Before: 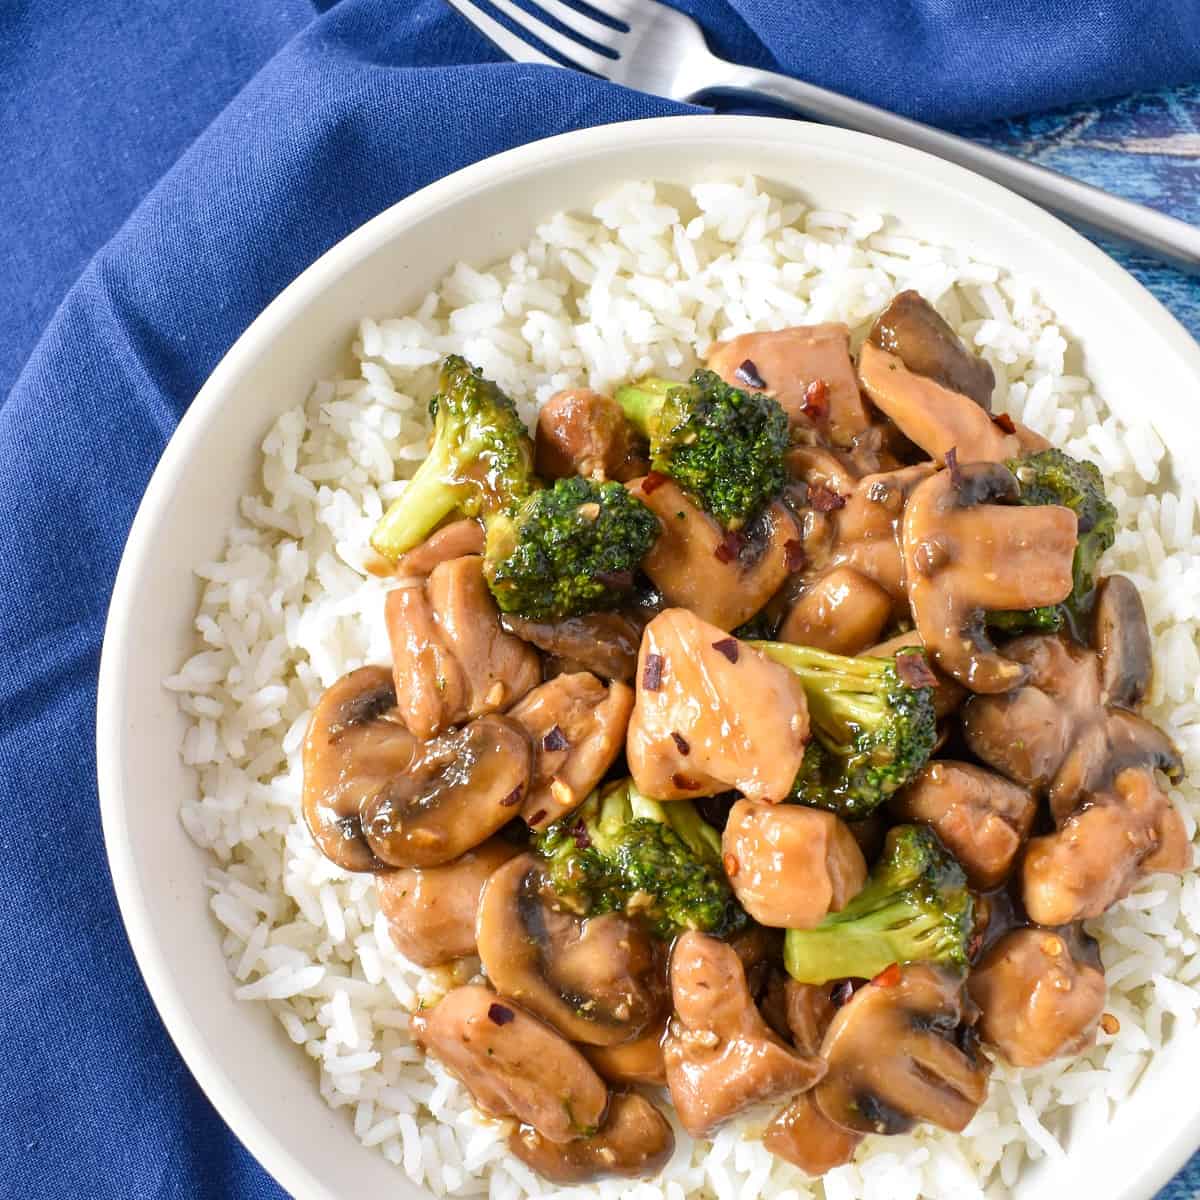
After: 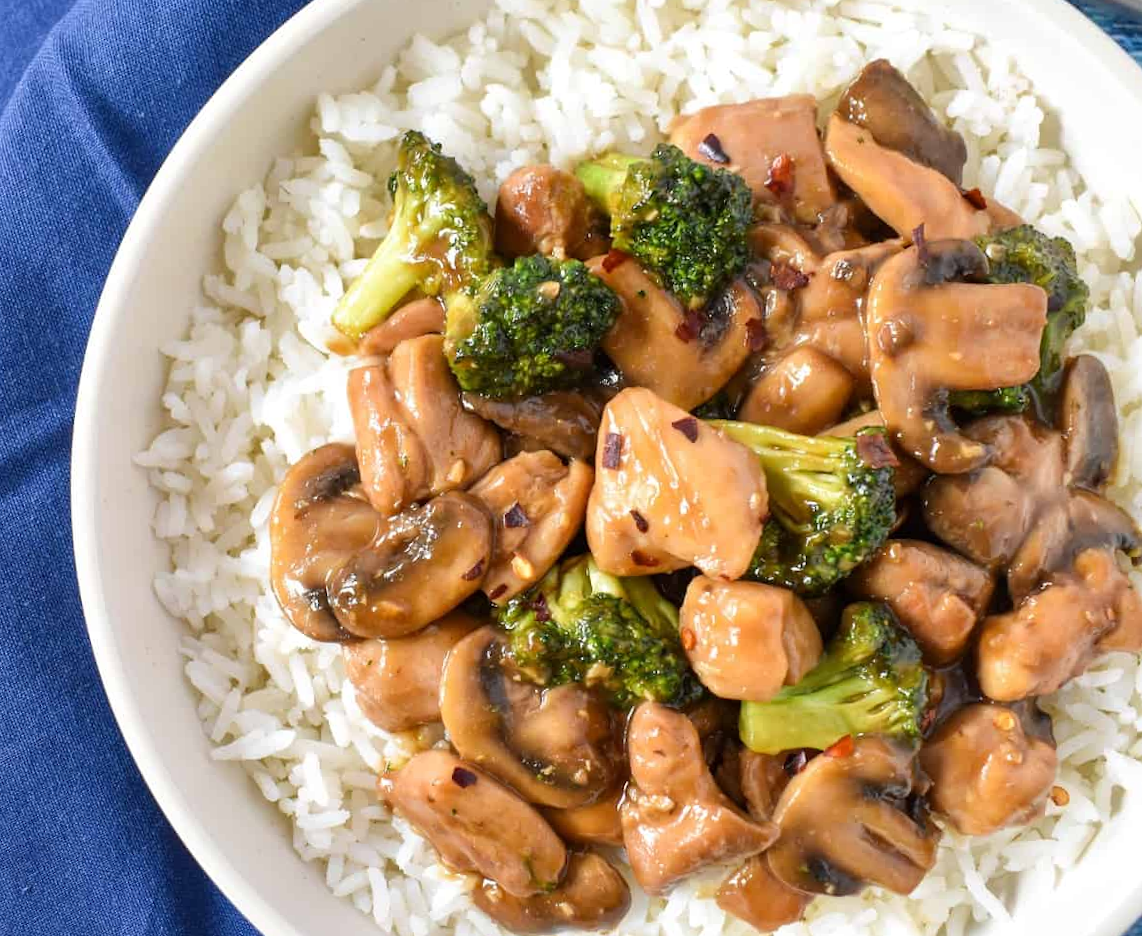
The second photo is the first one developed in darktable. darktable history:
crop and rotate: top 19.998%
rotate and perspective: rotation 0.074°, lens shift (vertical) 0.096, lens shift (horizontal) -0.041, crop left 0.043, crop right 0.952, crop top 0.024, crop bottom 0.979
